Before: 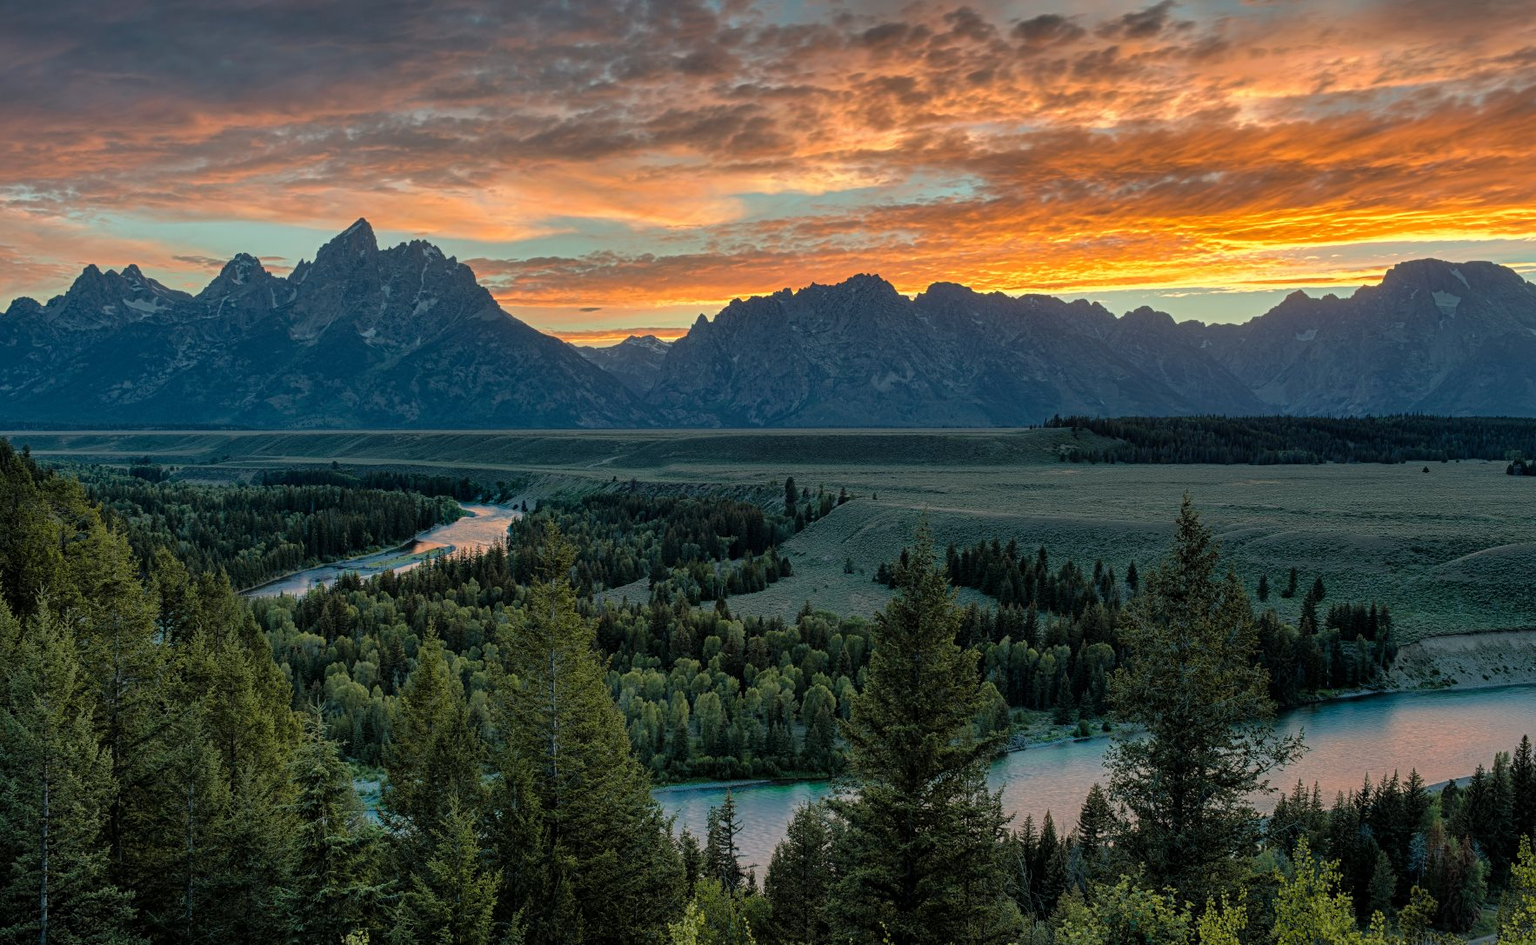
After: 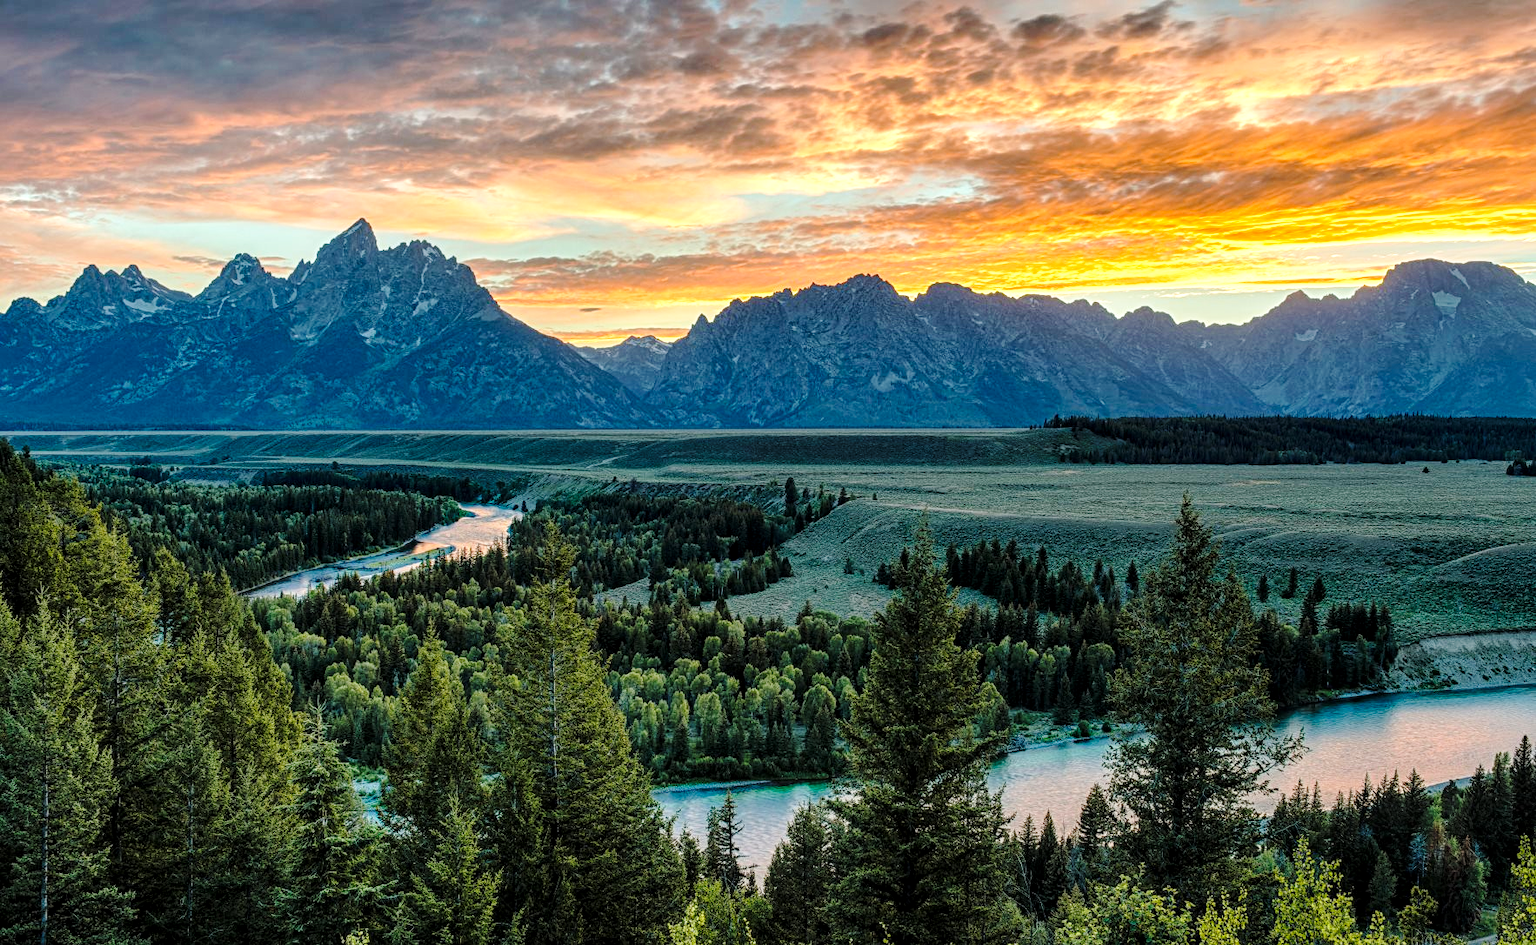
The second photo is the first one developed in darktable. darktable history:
base curve: curves: ch0 [(0, 0) (0.028, 0.03) (0.121, 0.232) (0.46, 0.748) (0.859, 0.968) (1, 1)], preserve colors none
local contrast: on, module defaults
levels: levels [0, 0.474, 0.947]
